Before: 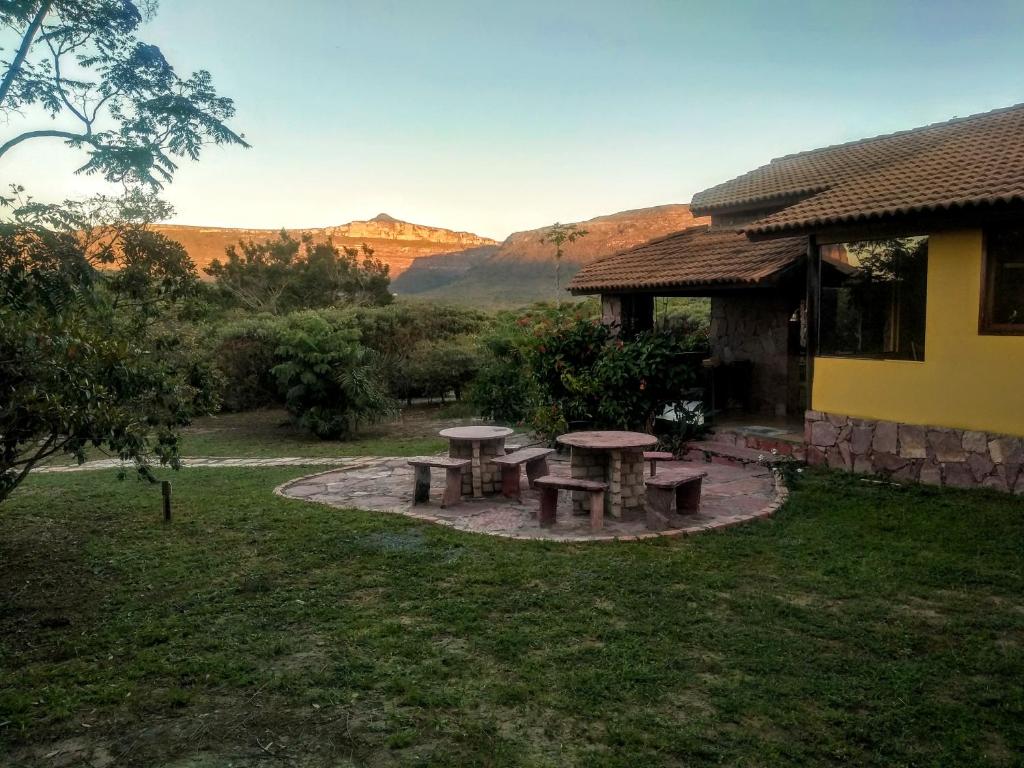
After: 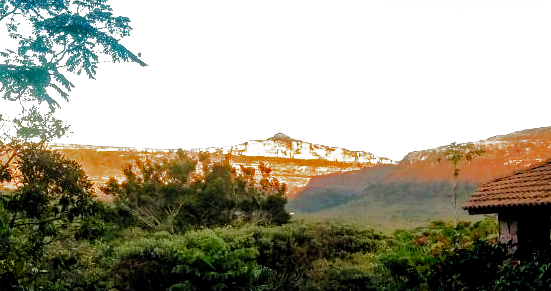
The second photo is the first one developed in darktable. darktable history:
color balance rgb: shadows lift › chroma 0.894%, shadows lift › hue 113.89°, global offset › chroma 0.094%, global offset › hue 253.49°, perceptual saturation grading › global saturation 0.205%, global vibrance 20%
shadows and highlights: shadows 25.34, highlights -69
crop: left 10.069%, top 10.664%, right 36.054%, bottom 51.342%
color correction: highlights b* -0.045, saturation 0.988
filmic rgb: black relative exposure -3.62 EV, white relative exposure 2.15 EV, hardness 3.65, preserve chrominance no, color science v4 (2020), contrast in shadows soft
exposure: exposure 0.605 EV, compensate highlight preservation false
contrast brightness saturation: contrast 0.028, brightness -0.038
